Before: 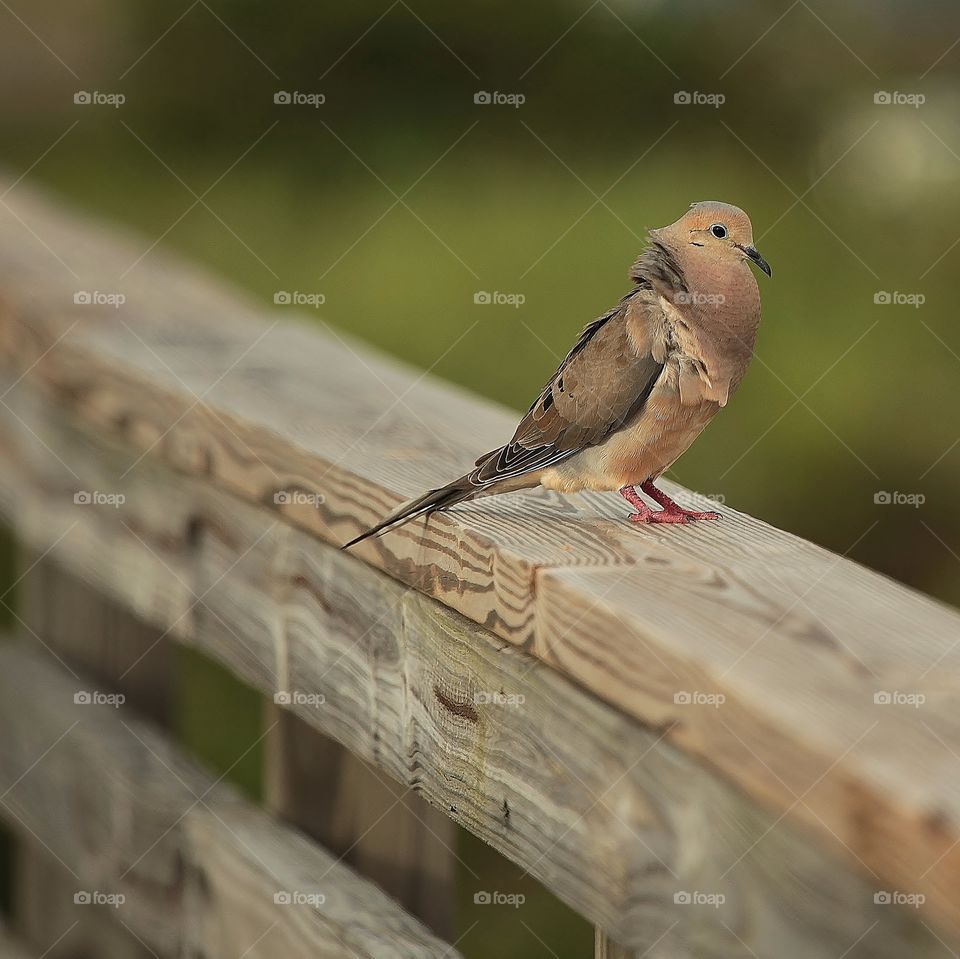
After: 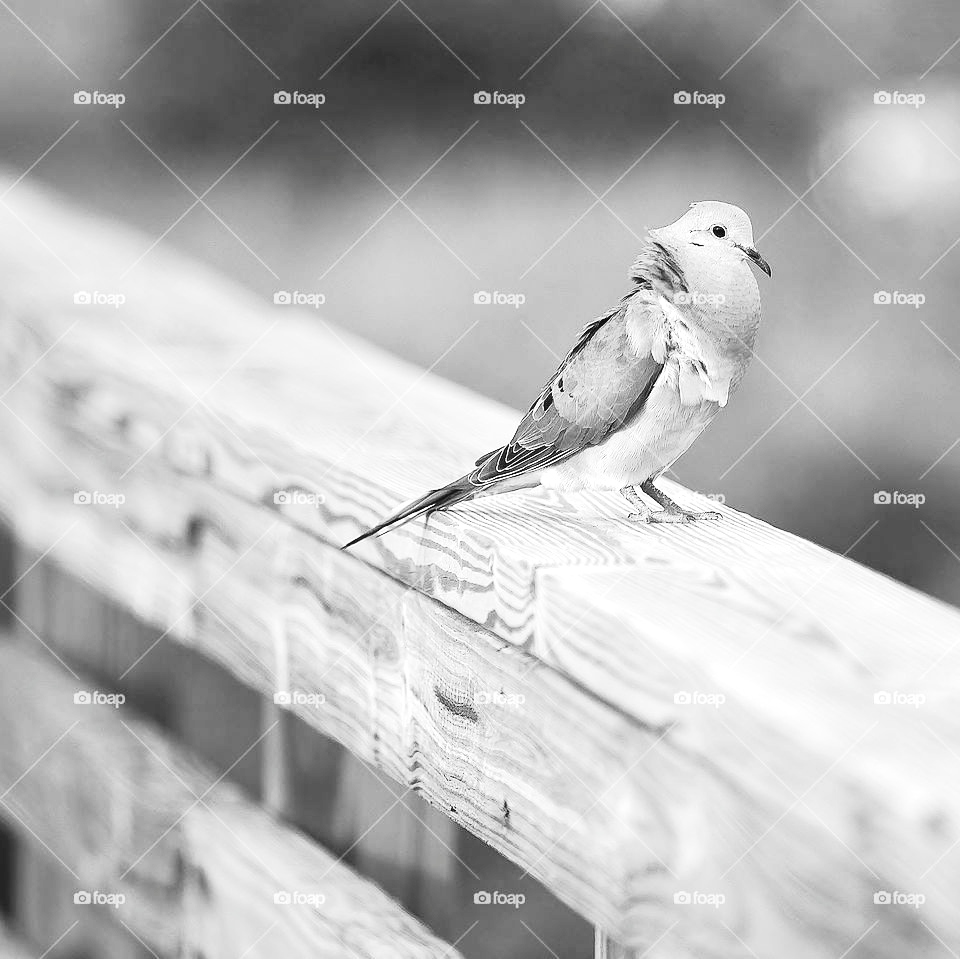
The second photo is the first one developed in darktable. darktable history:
exposure: exposure 1.25 EV, compensate exposure bias true, compensate highlight preservation false
tone curve: curves: ch0 [(0, 0.036) (0.037, 0.042) (0.167, 0.143) (0.433, 0.502) (0.531, 0.637) (0.696, 0.825) (0.856, 0.92) (1, 0.98)]; ch1 [(0, 0) (0.424, 0.383) (0.482, 0.459) (0.501, 0.5) (0.522, 0.526) (0.559, 0.563) (0.604, 0.646) (0.715, 0.729) (1, 1)]; ch2 [(0, 0) (0.369, 0.388) (0.45, 0.48) (0.499, 0.502) (0.504, 0.504) (0.512, 0.526) (0.581, 0.595) (0.708, 0.786) (1, 1)], preserve colors none
color calibration: output gray [0.714, 0.278, 0, 0], illuminant same as pipeline (D50), adaptation none (bypass), x 0.331, y 0.334, temperature 5017.2 K
